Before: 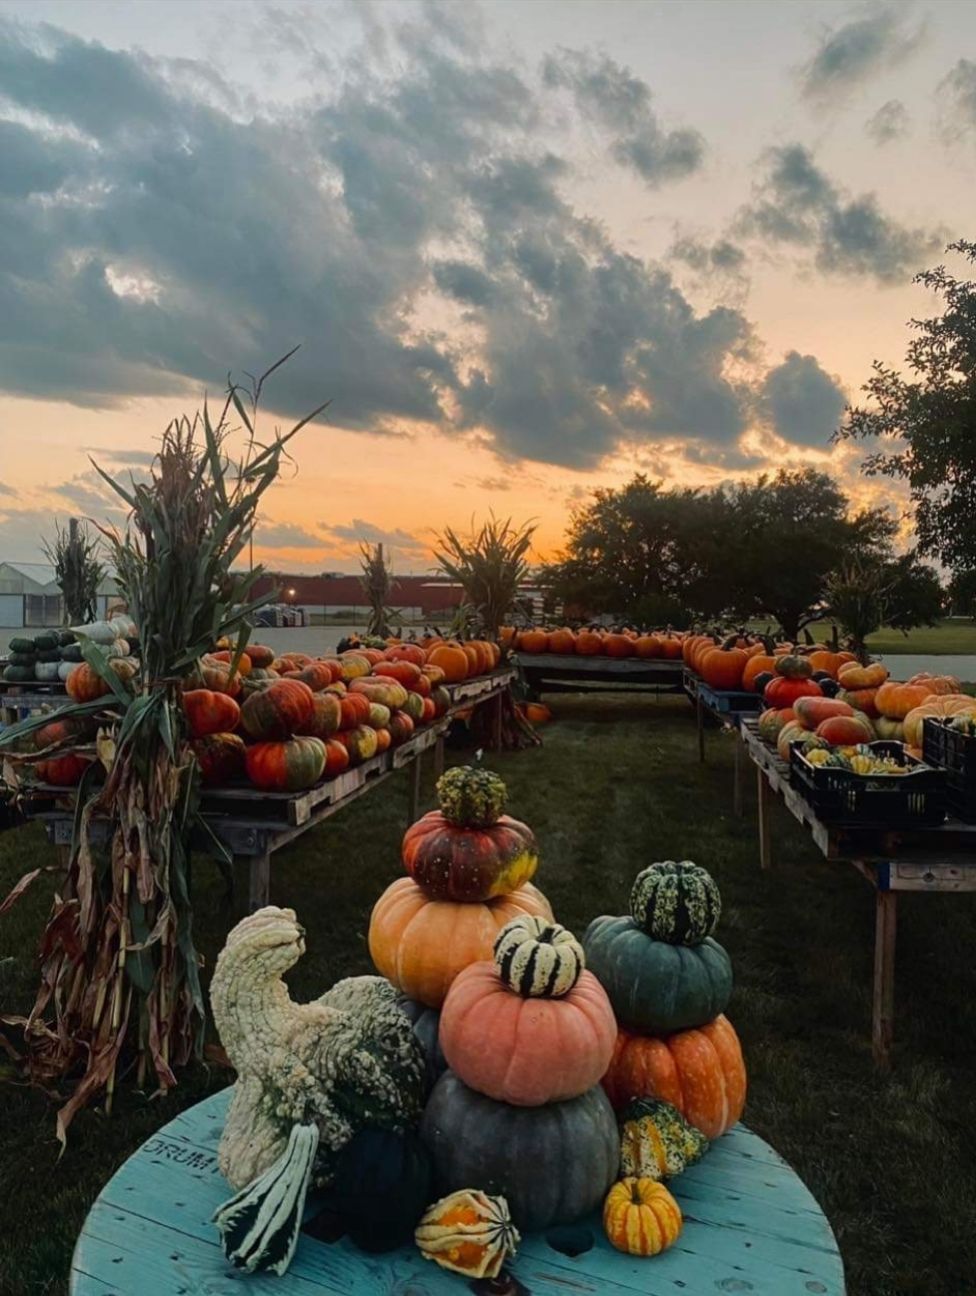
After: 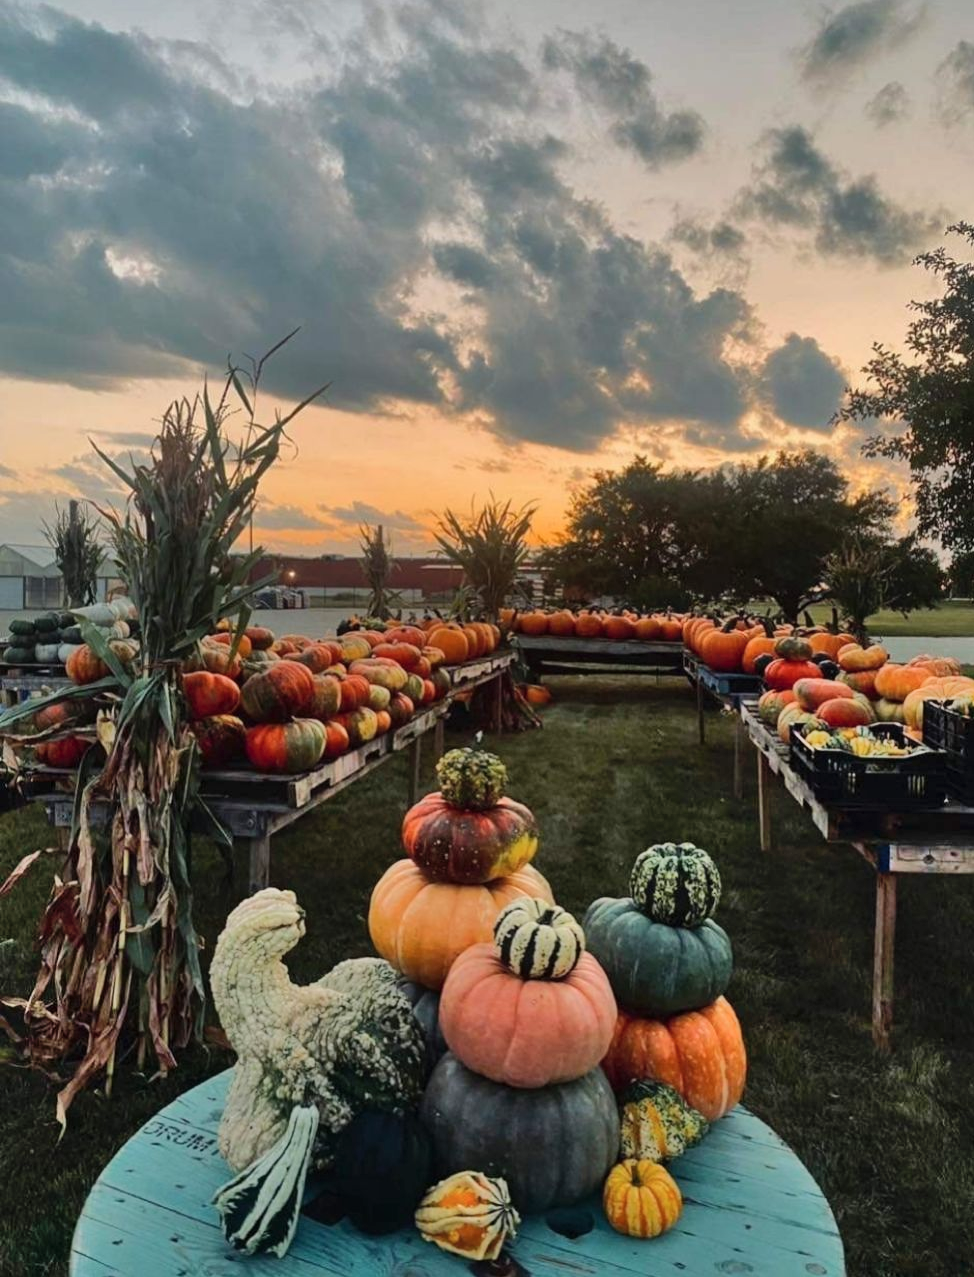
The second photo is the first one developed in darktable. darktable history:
crop: top 1.411%, right 0.114%
shadows and highlights: shadows 59.23, highlights color adjustment 73.27%, soften with gaussian
